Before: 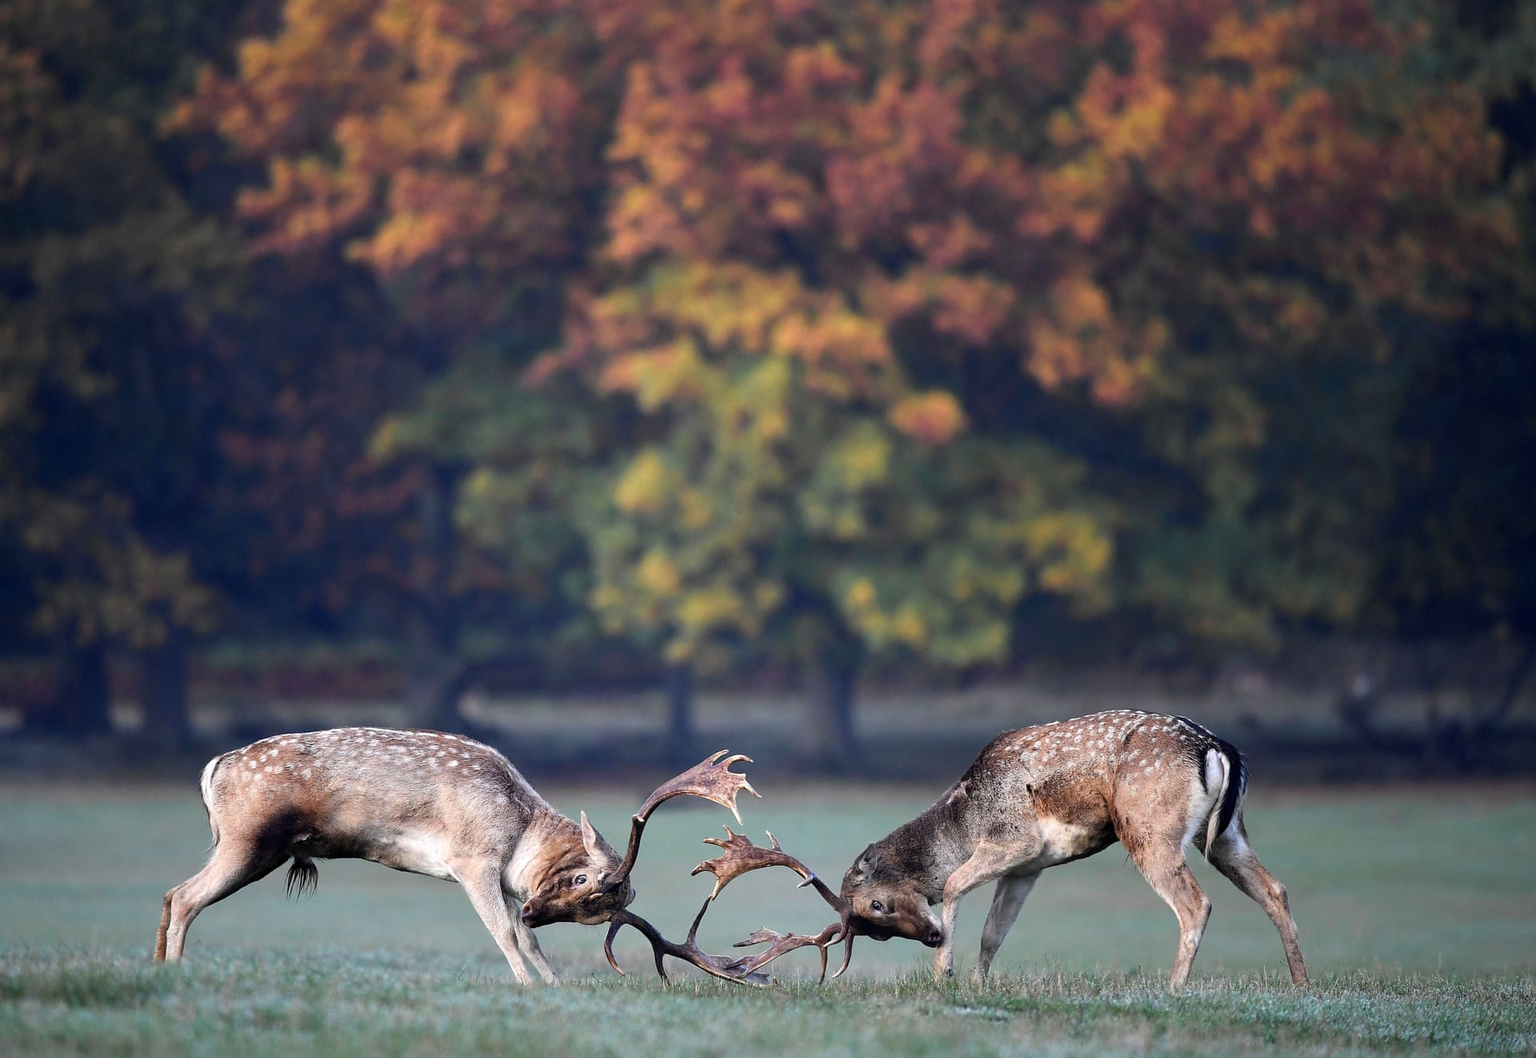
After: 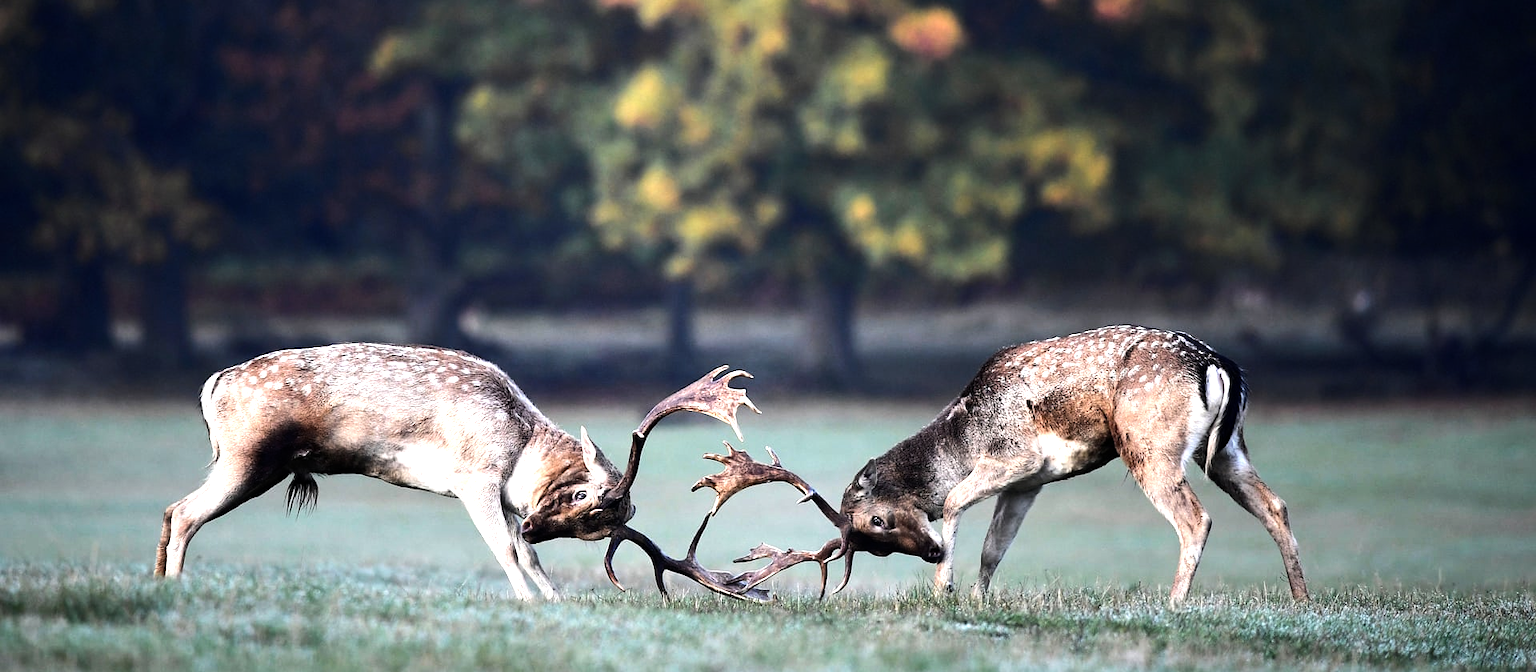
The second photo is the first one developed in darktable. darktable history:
crop and rotate: top 36.435%
tone equalizer: -8 EV -1.08 EV, -7 EV -1.01 EV, -6 EV -0.867 EV, -5 EV -0.578 EV, -3 EV 0.578 EV, -2 EV 0.867 EV, -1 EV 1.01 EV, +0 EV 1.08 EV, edges refinement/feathering 500, mask exposure compensation -1.57 EV, preserve details no
